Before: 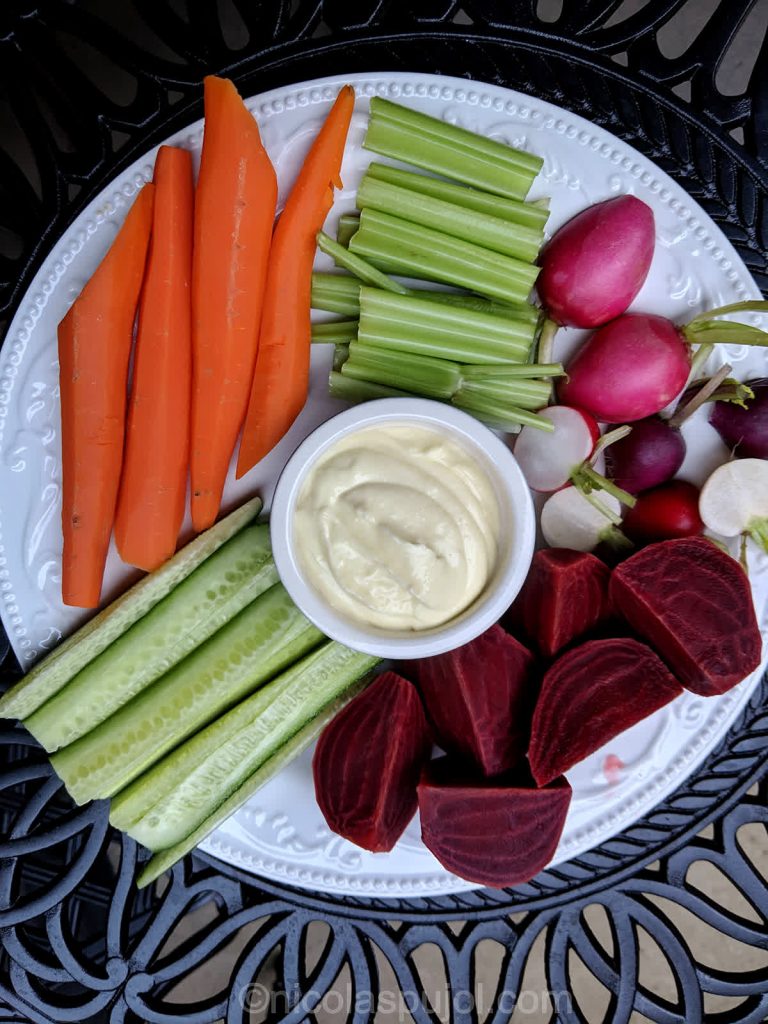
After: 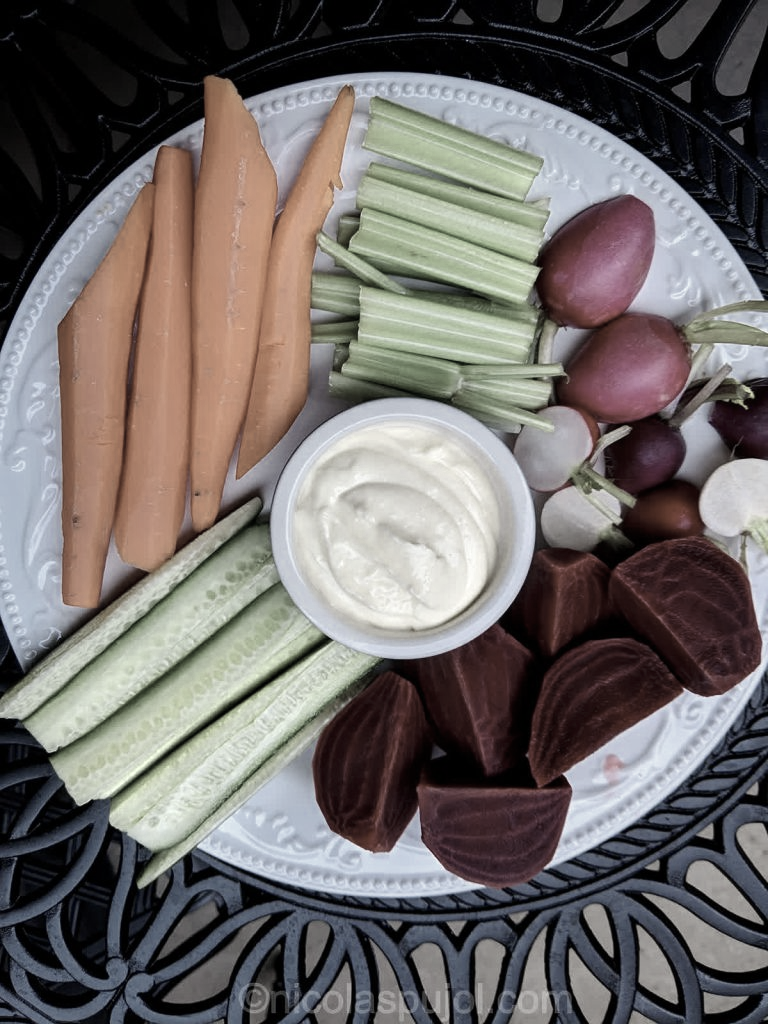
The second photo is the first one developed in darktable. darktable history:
color zones: curves: ch0 [(0.25, 0.667) (0.758, 0.368)]; ch1 [(0.215, 0.245) (0.761, 0.373)]; ch2 [(0.247, 0.554) (0.761, 0.436)]
contrast brightness saturation: contrast 0.1, saturation -0.36
